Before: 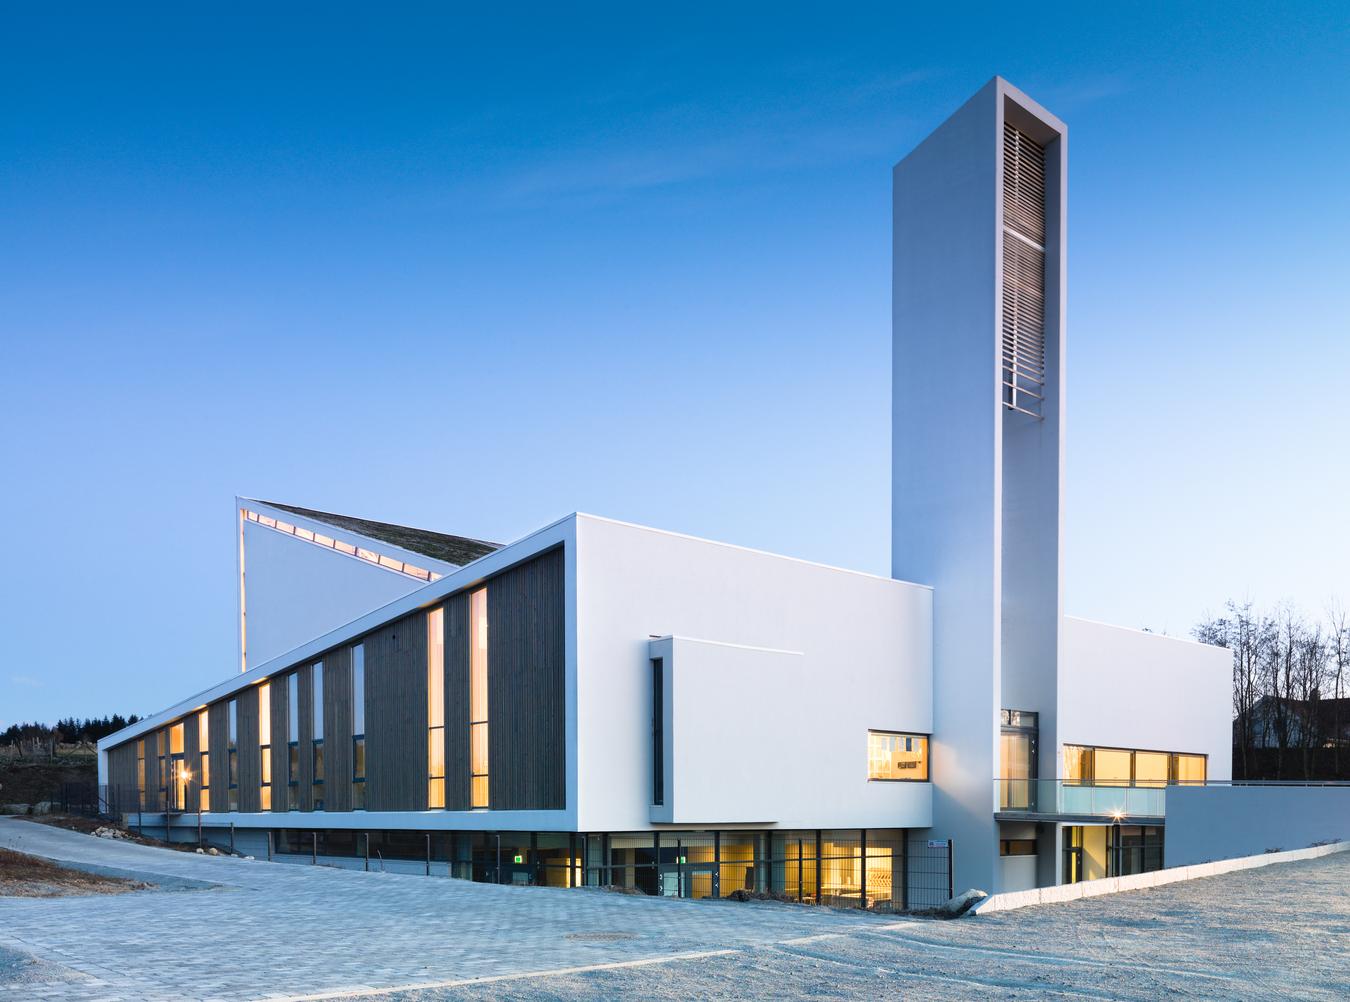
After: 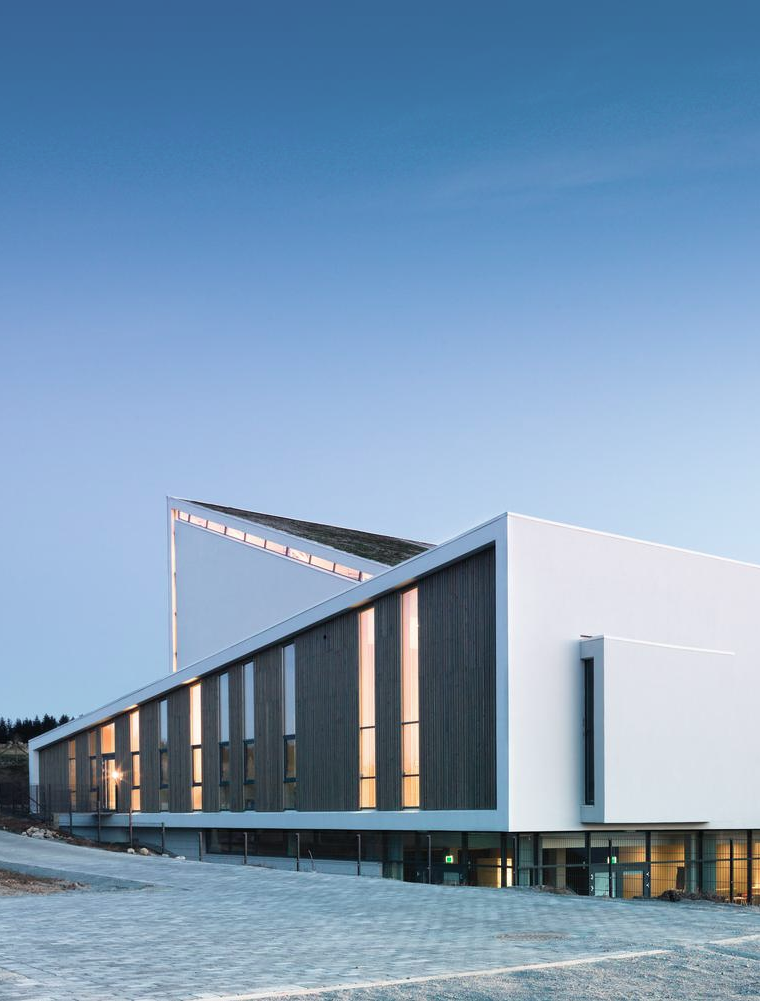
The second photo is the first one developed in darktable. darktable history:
color contrast: blue-yellow contrast 0.7
crop: left 5.114%, right 38.589%
